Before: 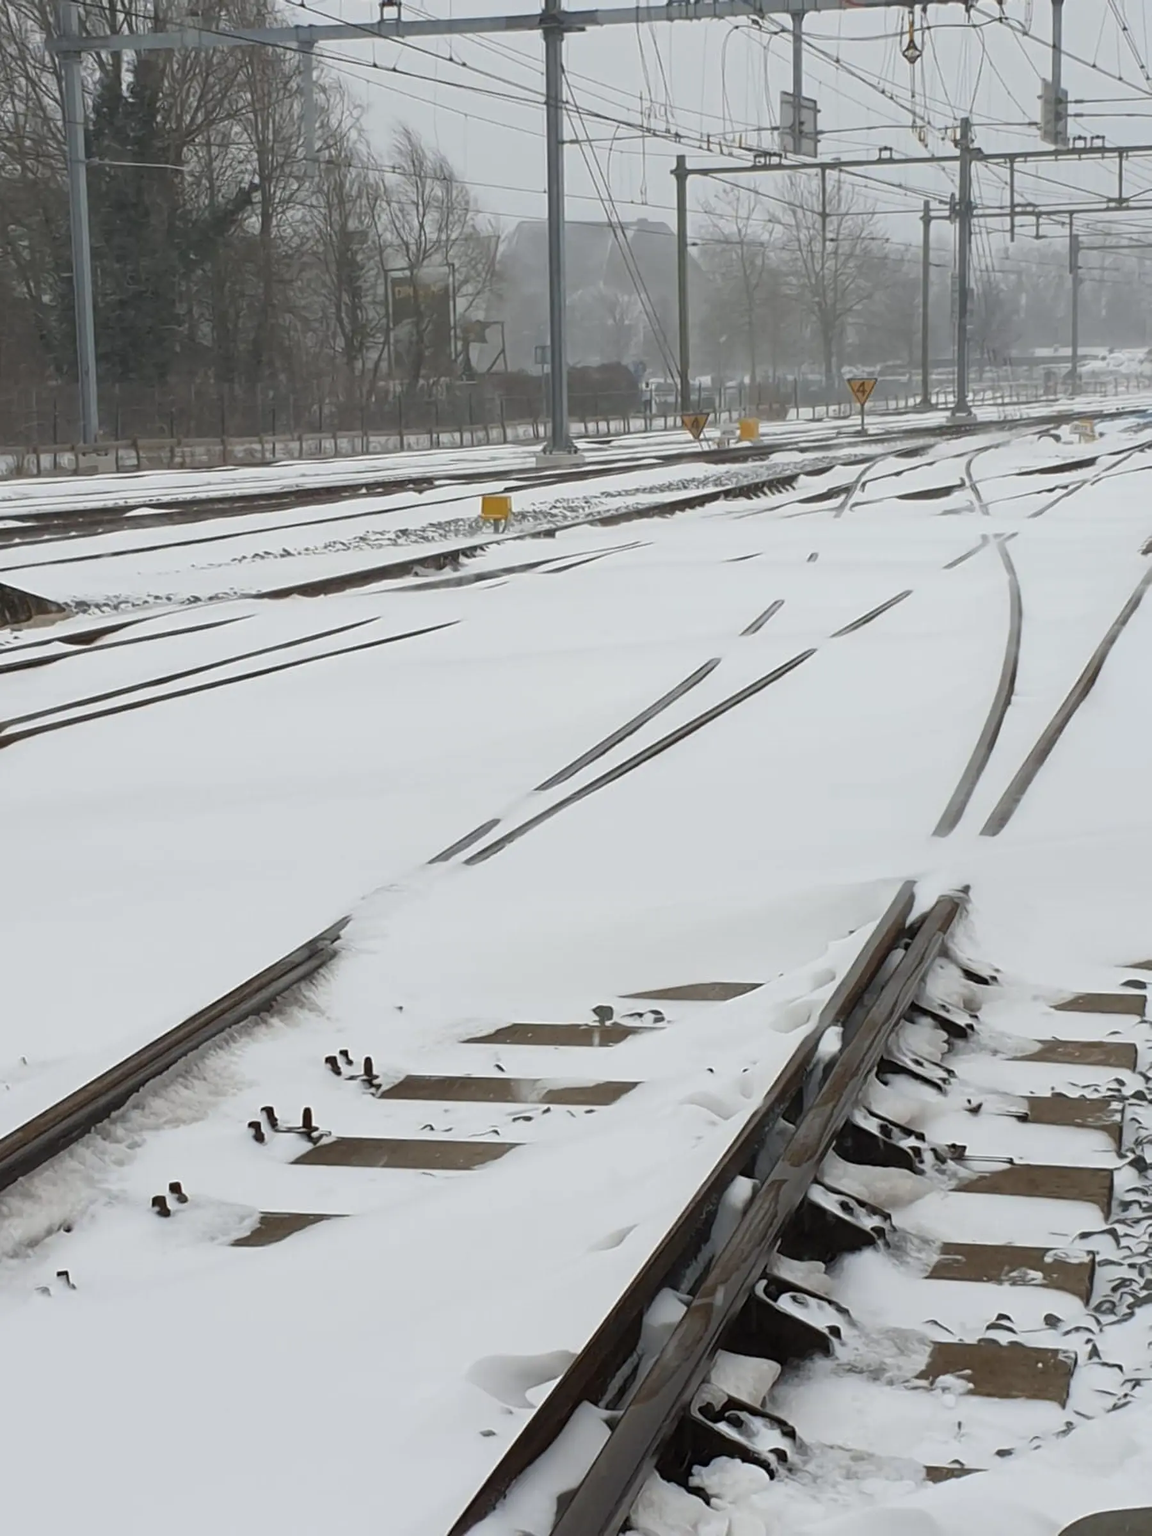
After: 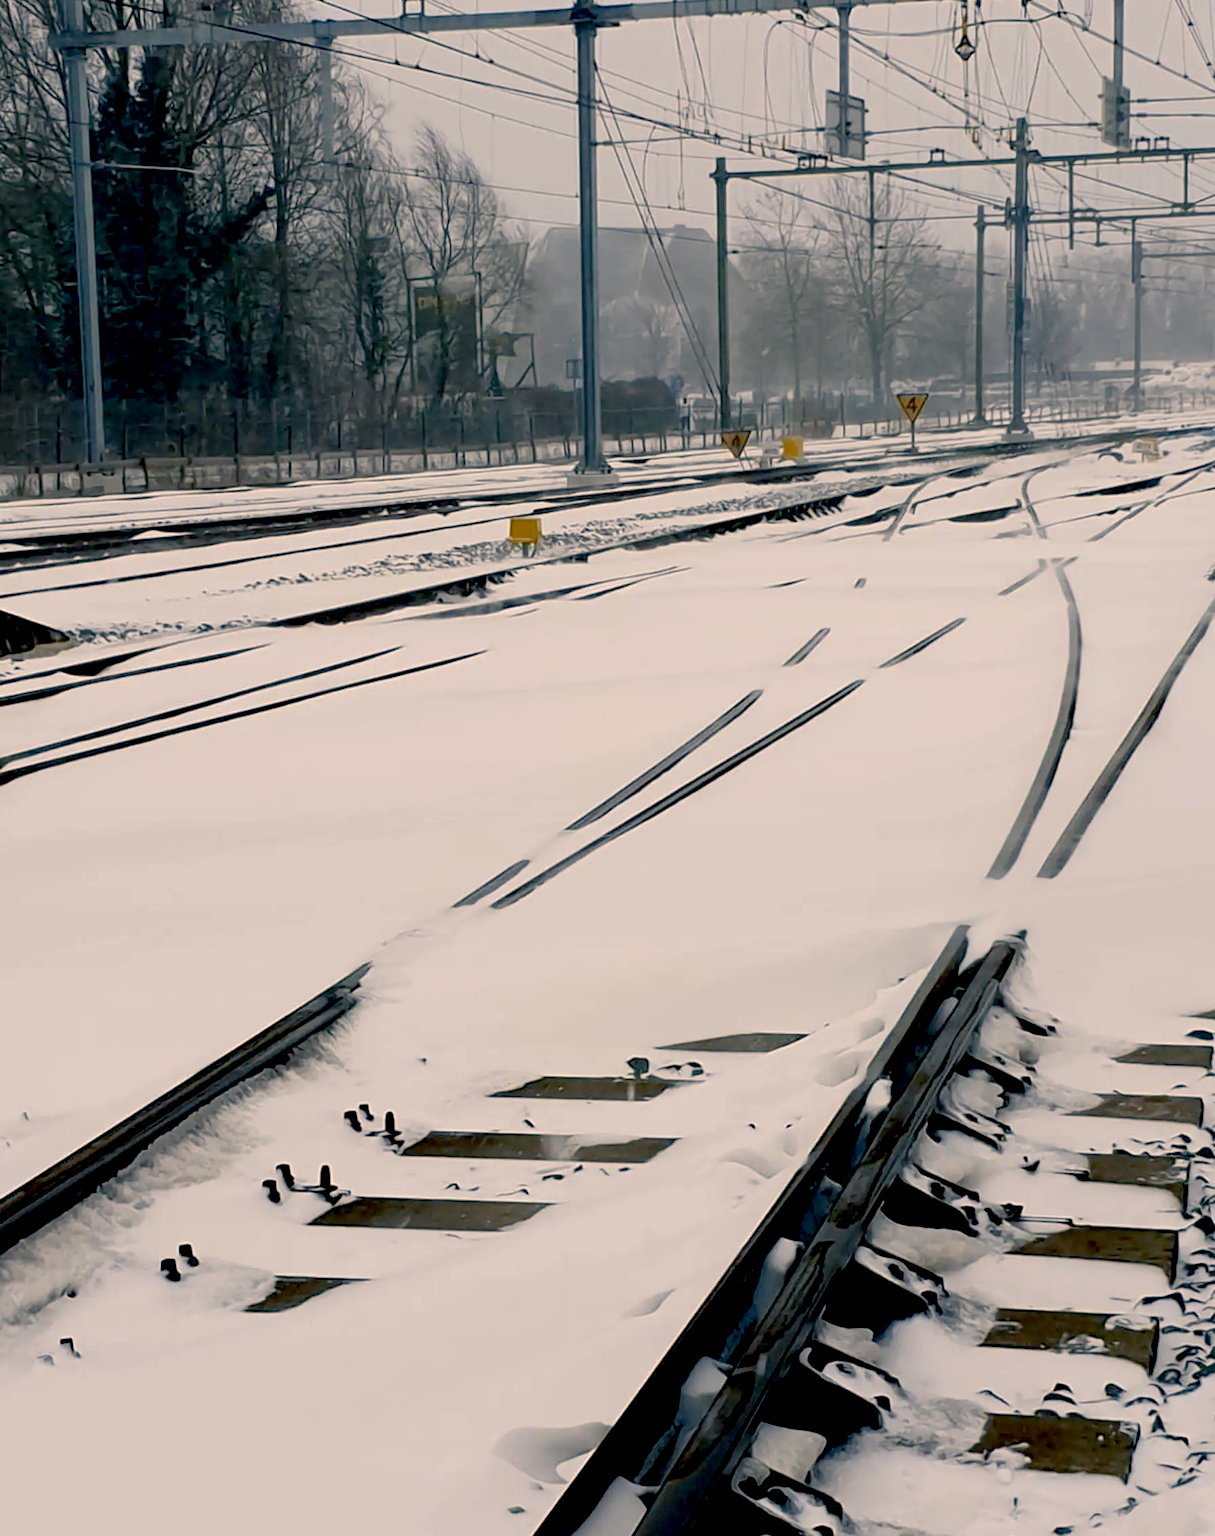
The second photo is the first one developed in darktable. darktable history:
crop: top 0.448%, right 0.264%, bottom 5.045%
color correction: highlights a* 10.32, highlights b* 14.66, shadows a* -9.59, shadows b* -15.02
exposure: black level correction 0.056, exposure -0.039 EV, compensate highlight preservation false
